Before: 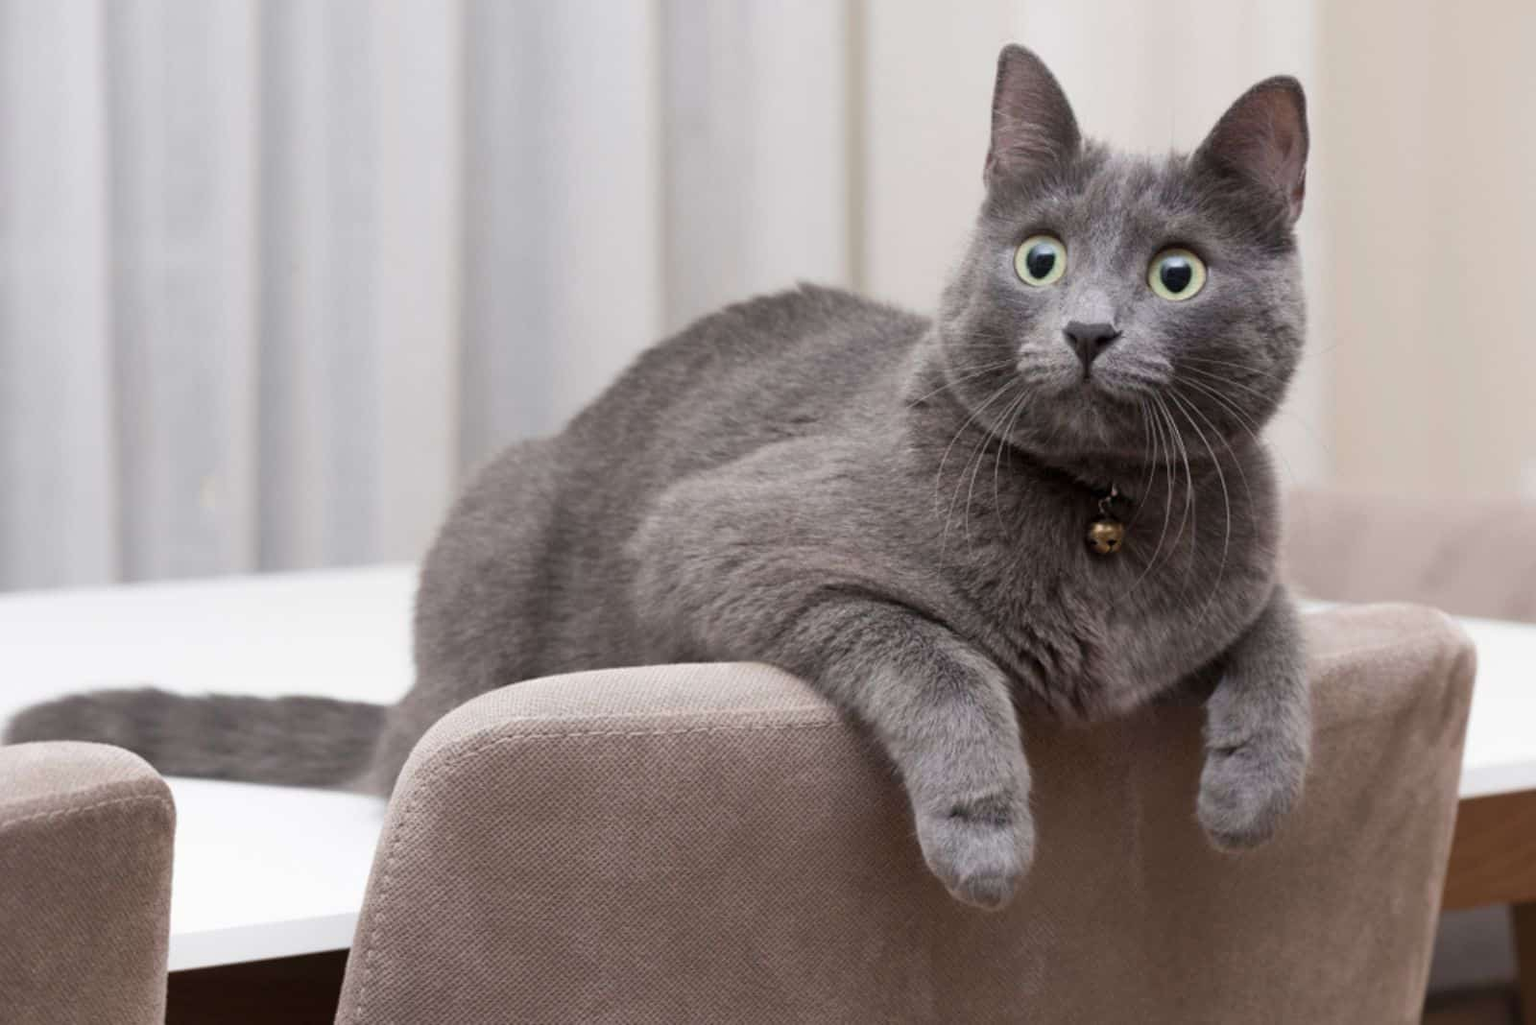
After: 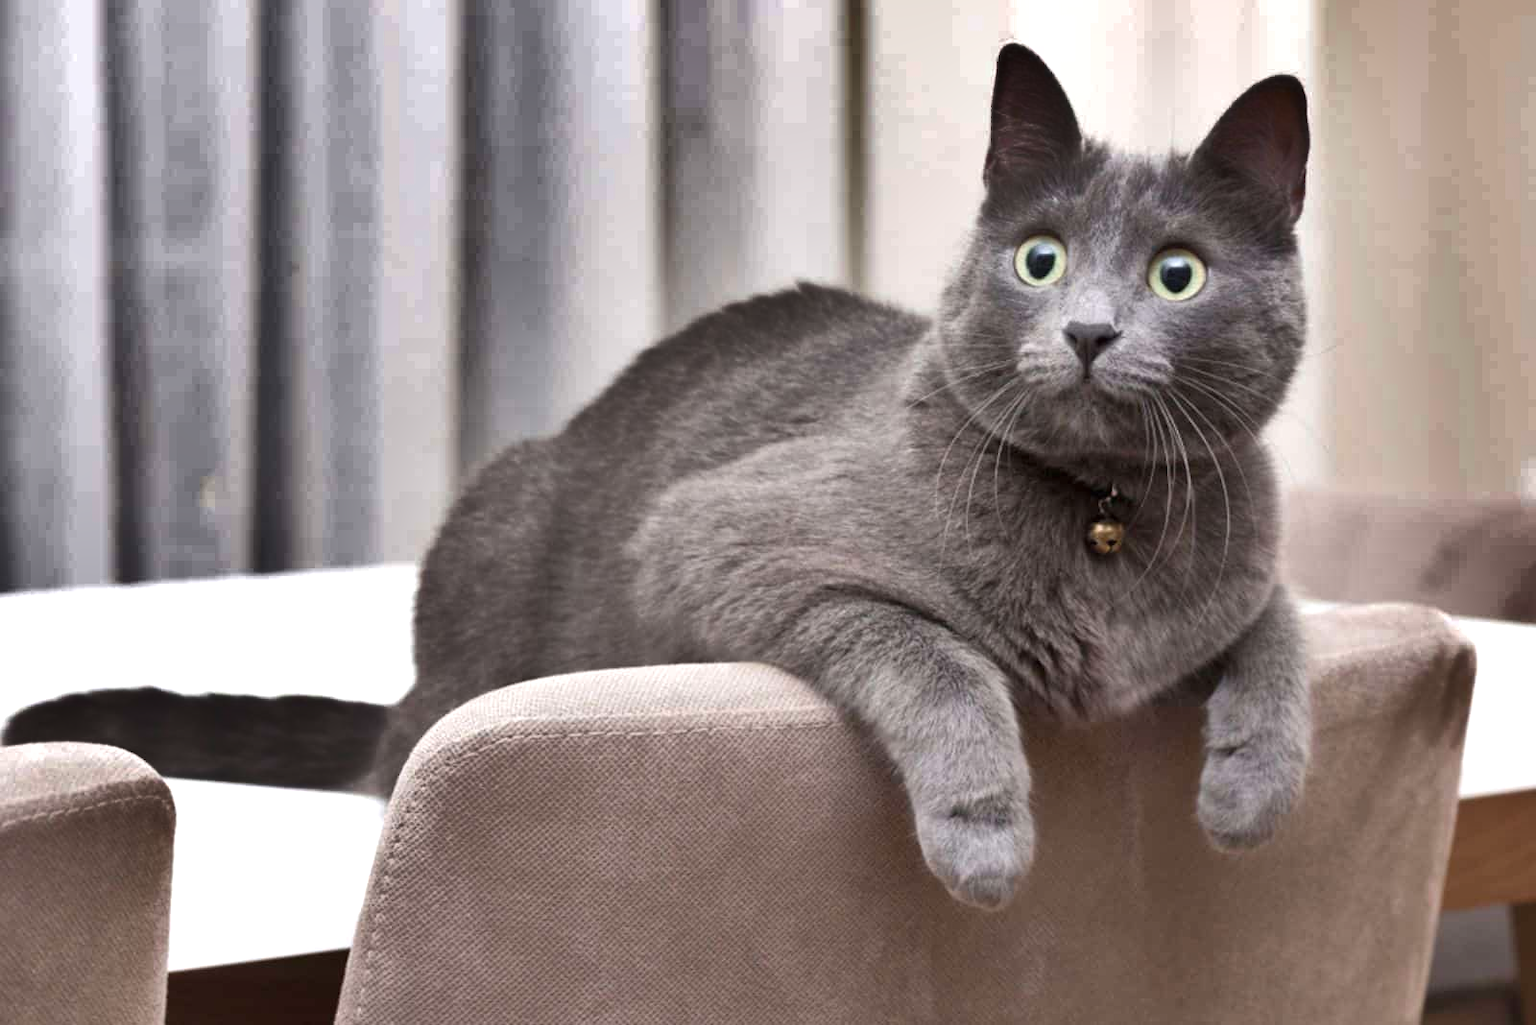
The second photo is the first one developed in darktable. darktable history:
shadows and highlights: shadows 17.84, highlights -83.97, soften with gaussian
exposure: black level correction 0, exposure 0.498 EV, compensate highlight preservation false
